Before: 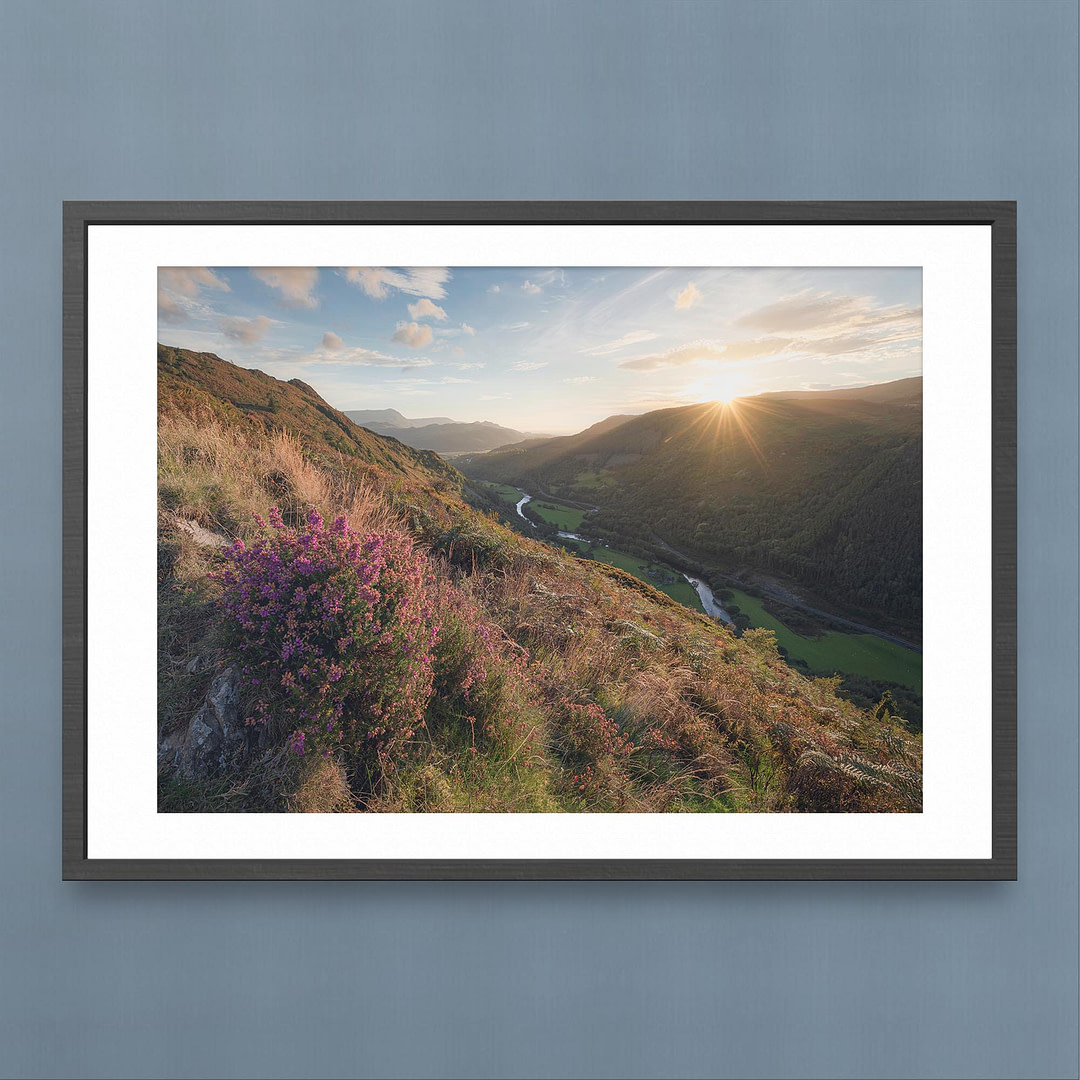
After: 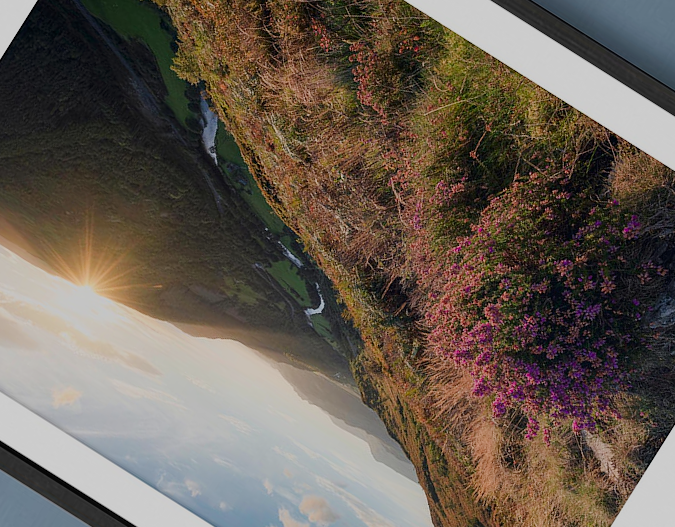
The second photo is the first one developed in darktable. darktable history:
crop and rotate: angle 147.77°, left 9.181%, top 15.576%, right 4.491%, bottom 17.105%
contrast brightness saturation: contrast 0.122, brightness -0.115, saturation 0.197
filmic rgb: black relative exposure -7.13 EV, white relative exposure 5.39 EV, hardness 3.03, iterations of high-quality reconstruction 0
